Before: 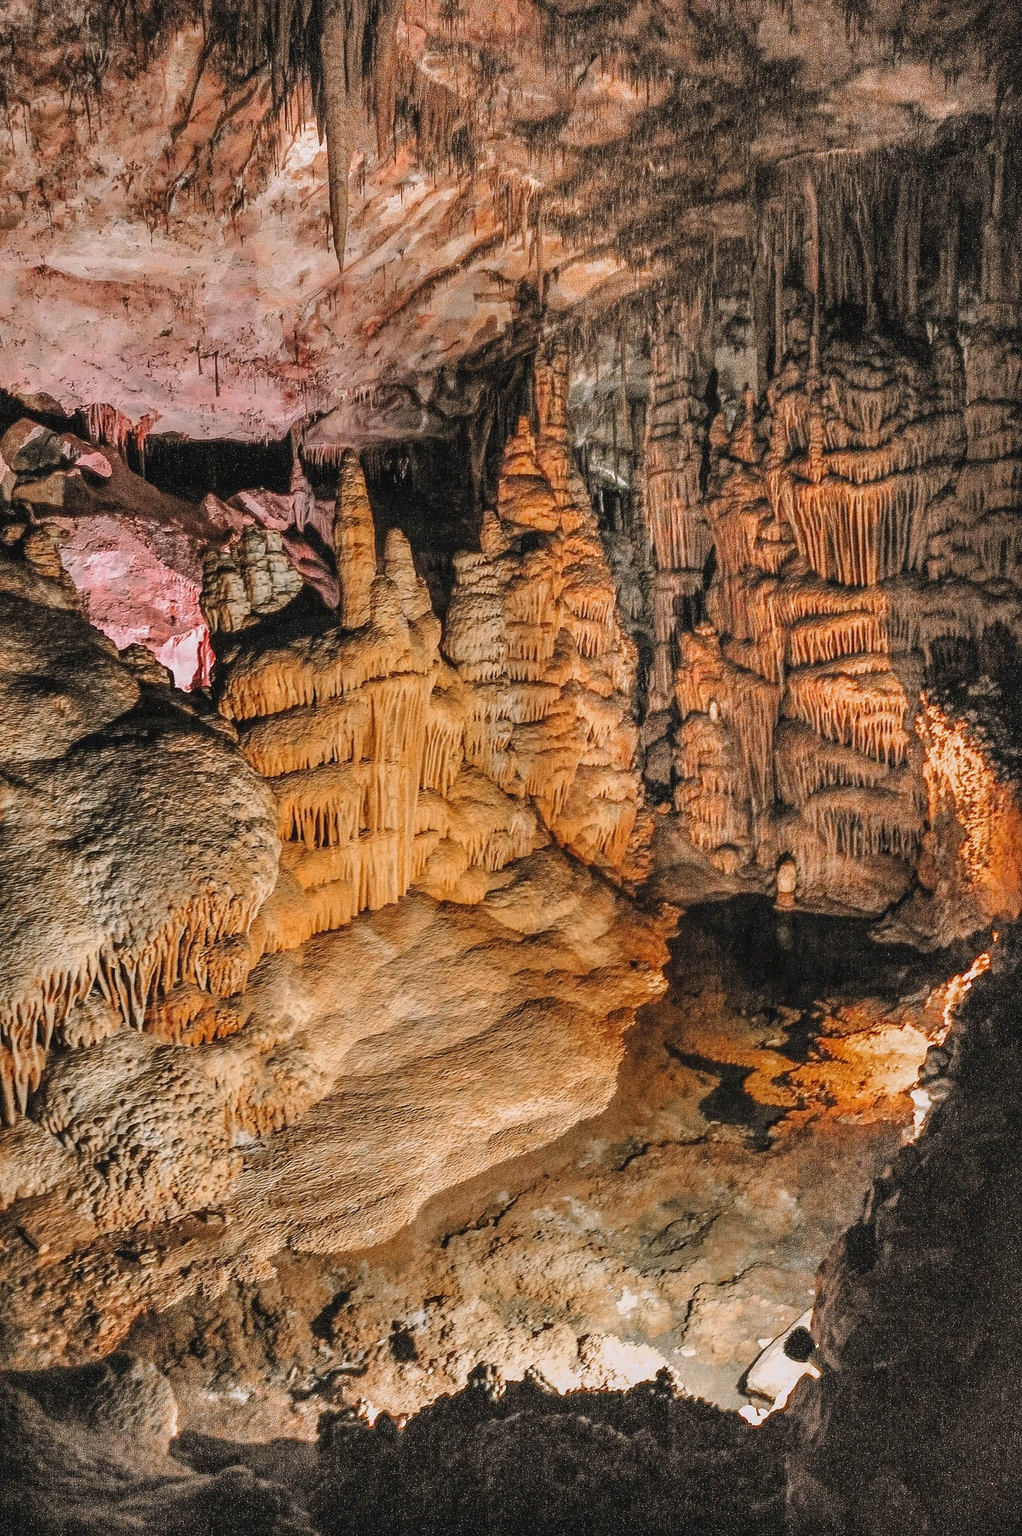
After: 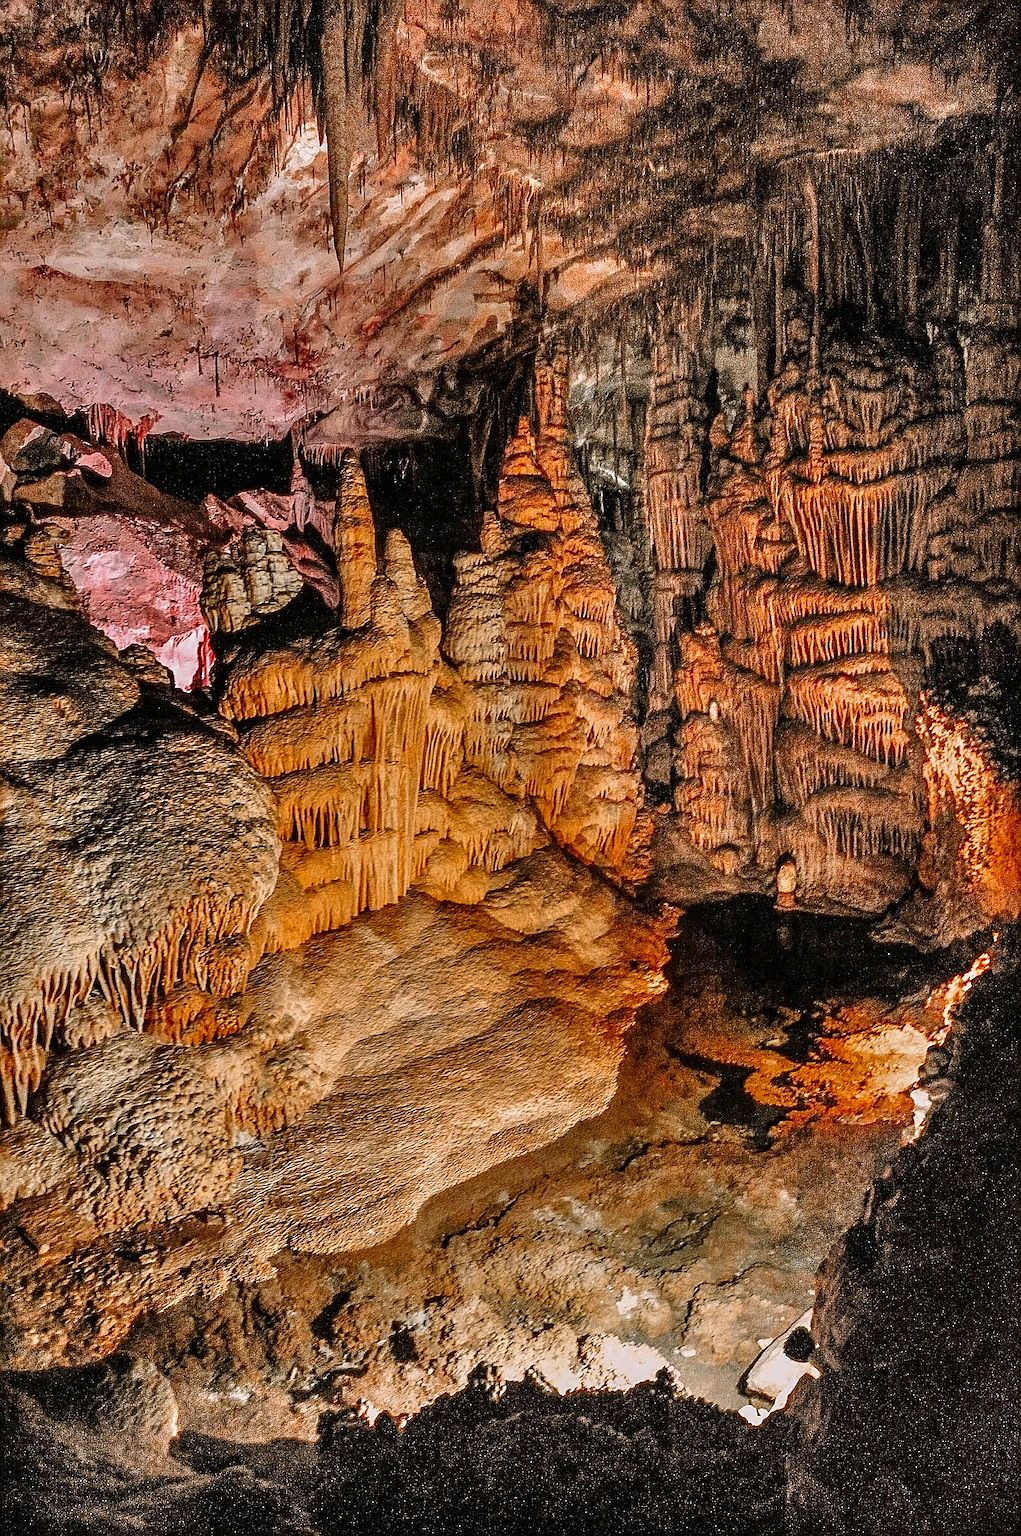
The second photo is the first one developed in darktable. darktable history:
tone equalizer: -8 EV 0.001 EV, -7 EV -0.004 EV, -6 EV 0.009 EV, -5 EV 0.032 EV, -4 EV 0.276 EV, -3 EV 0.644 EV, -2 EV 0.584 EV, -1 EV 0.187 EV, +0 EV 0.024 EV
contrast brightness saturation: contrast 0.1, brightness -0.26, saturation 0.14
sharpen: on, module defaults
